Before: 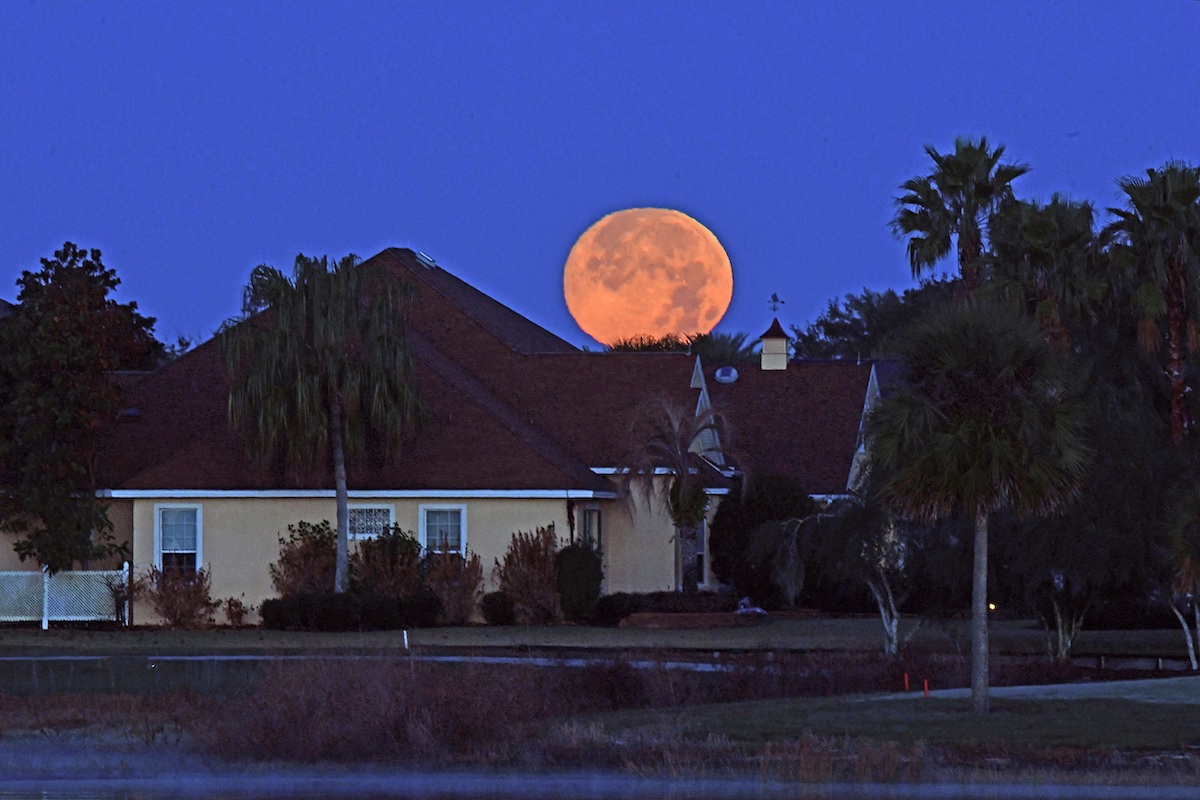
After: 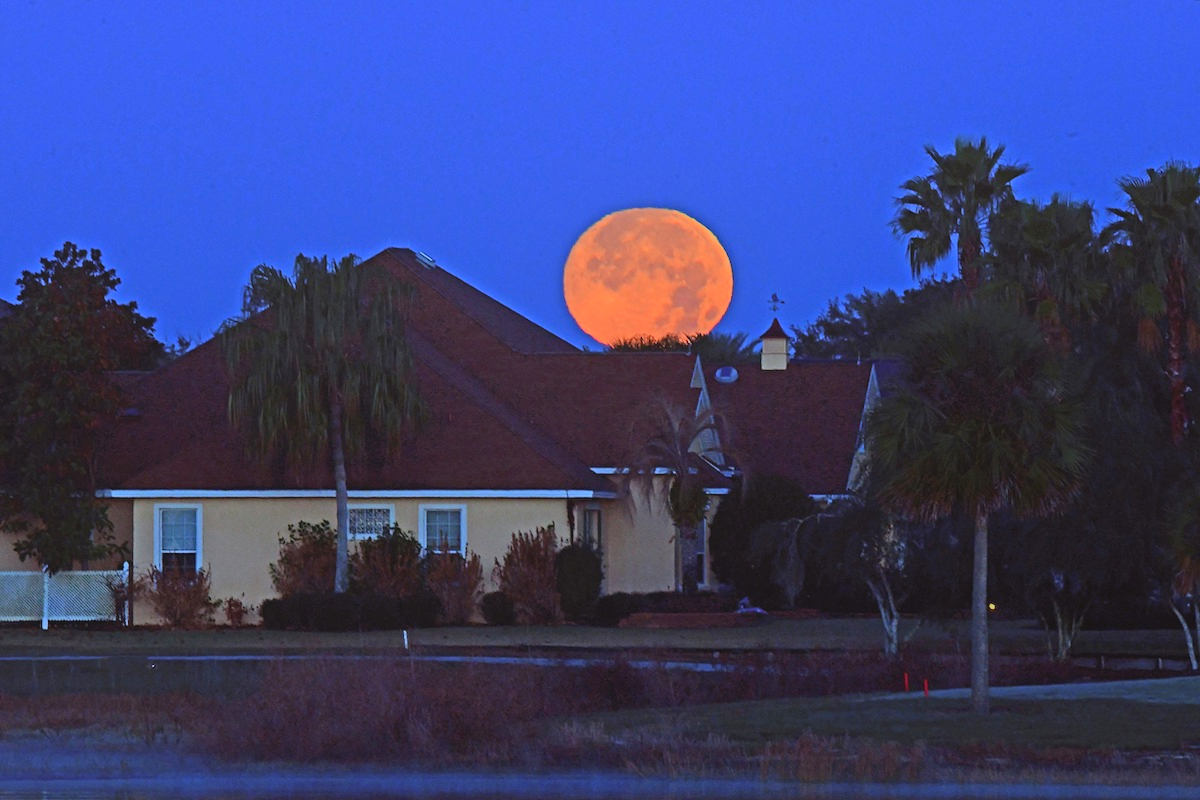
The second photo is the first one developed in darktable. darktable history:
contrast brightness saturation: contrast 0.2, brightness 0.16, saturation 0.22
local contrast: detail 70%
